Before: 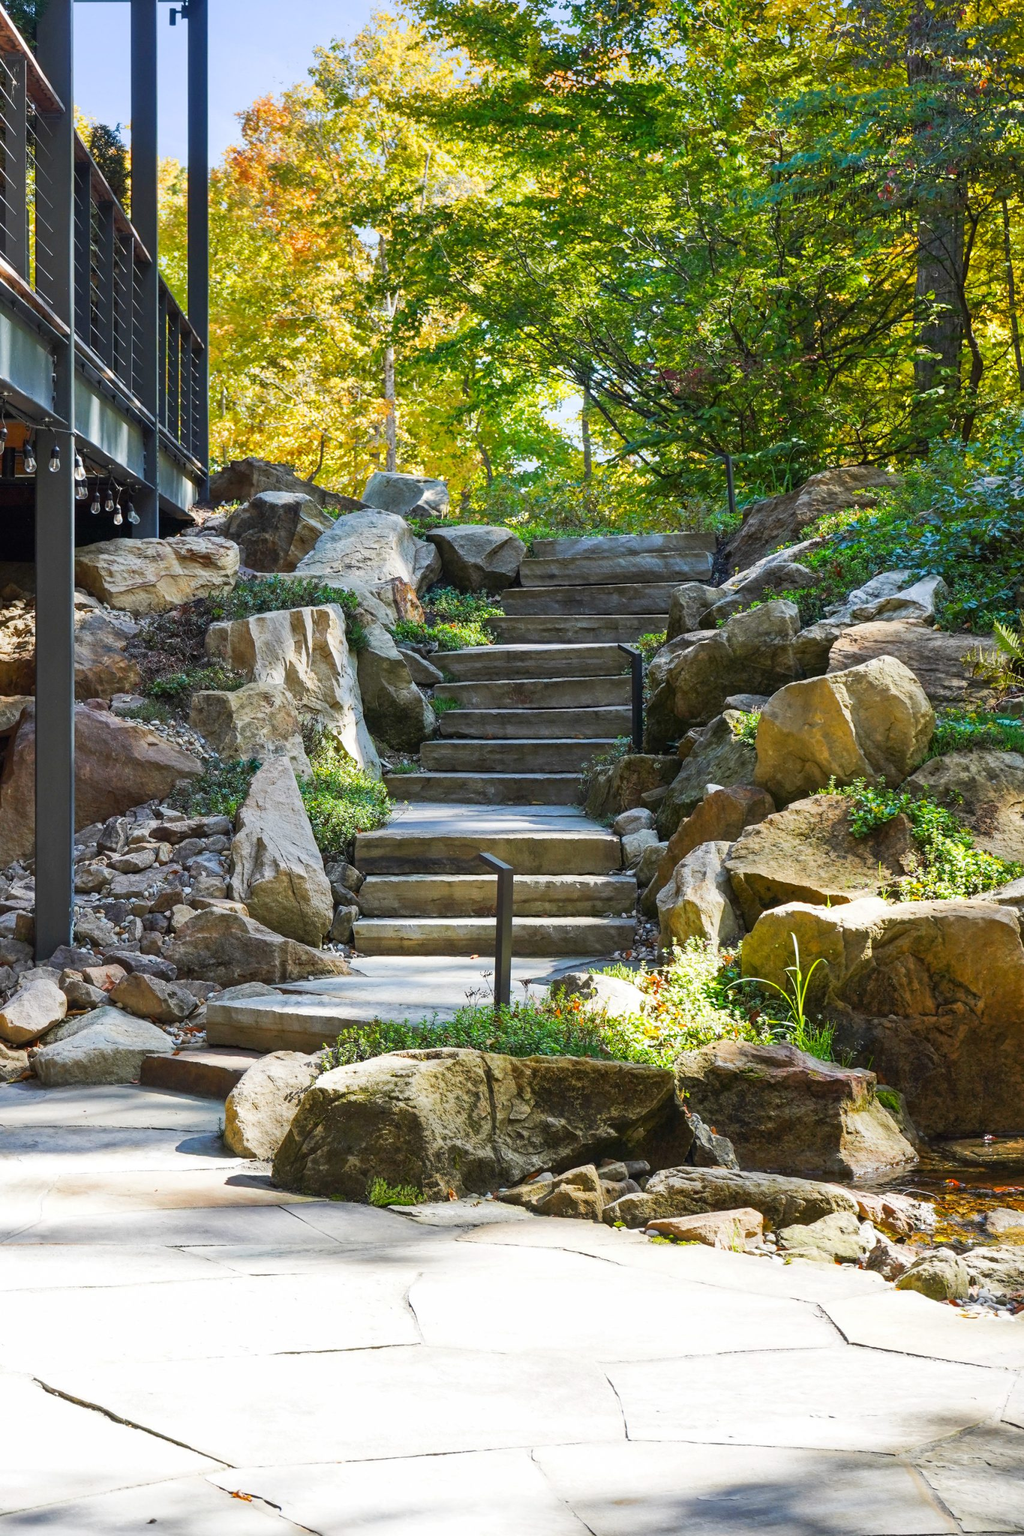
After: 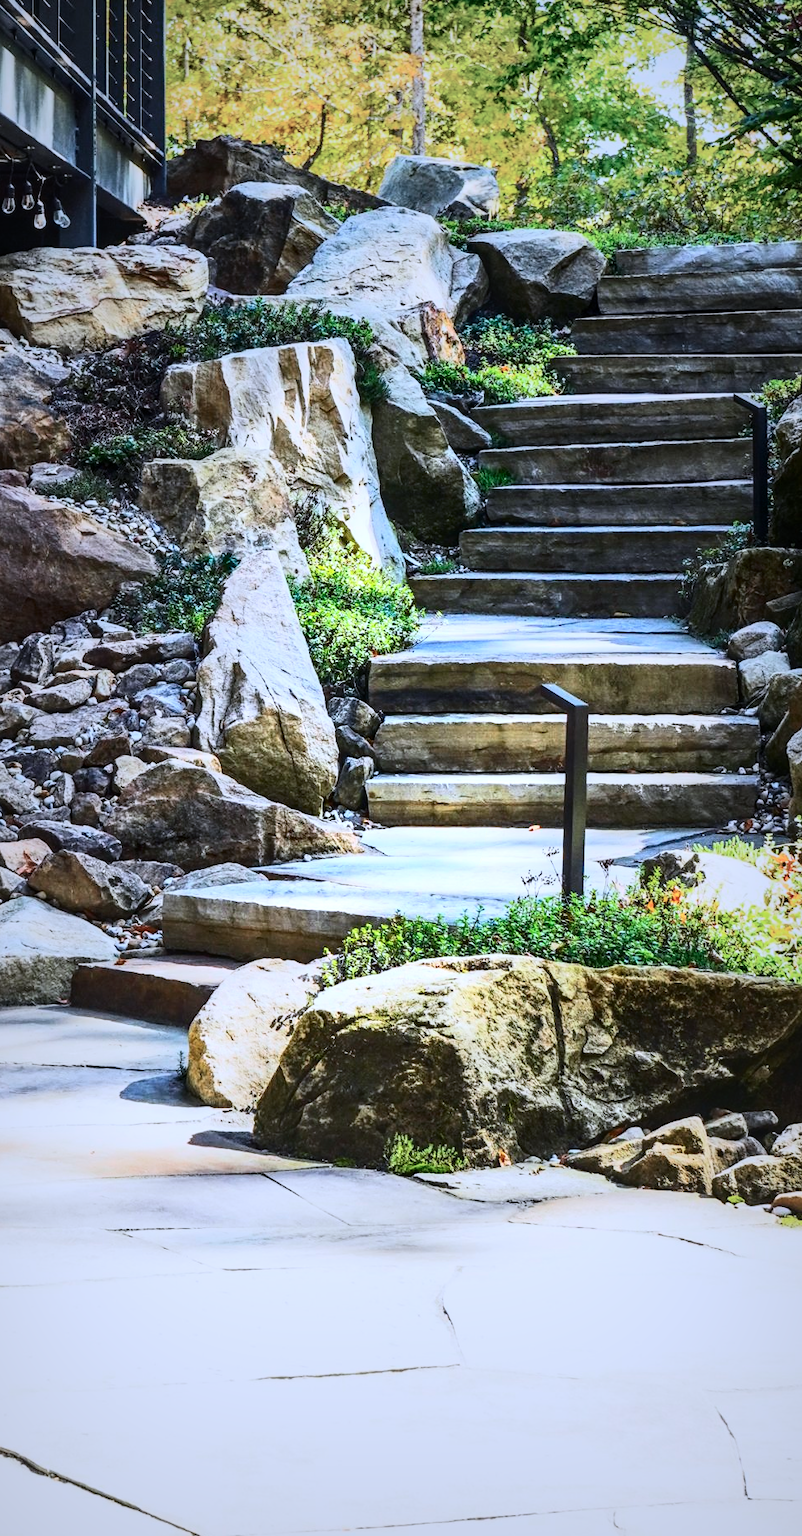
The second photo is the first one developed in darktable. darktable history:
tone equalizer: -8 EV -0.434 EV, -7 EV -0.368 EV, -6 EV -0.341 EV, -5 EV -0.254 EV, -3 EV 0.188 EV, -2 EV 0.35 EV, -1 EV 0.367 EV, +0 EV 0.396 EV, luminance estimator HSV value / RGB max
vignetting: fall-off start 17.96%, fall-off radius 136.72%, brightness -0.7, width/height ratio 0.622, shape 0.6, unbound false
crop: left 8.751%, top 23.463%, right 34.768%, bottom 4.444%
color calibration: illuminant custom, x 0.372, y 0.383, temperature 4279.1 K
contrast brightness saturation: contrast 0.403, brightness 0.109, saturation 0.209
local contrast: on, module defaults
